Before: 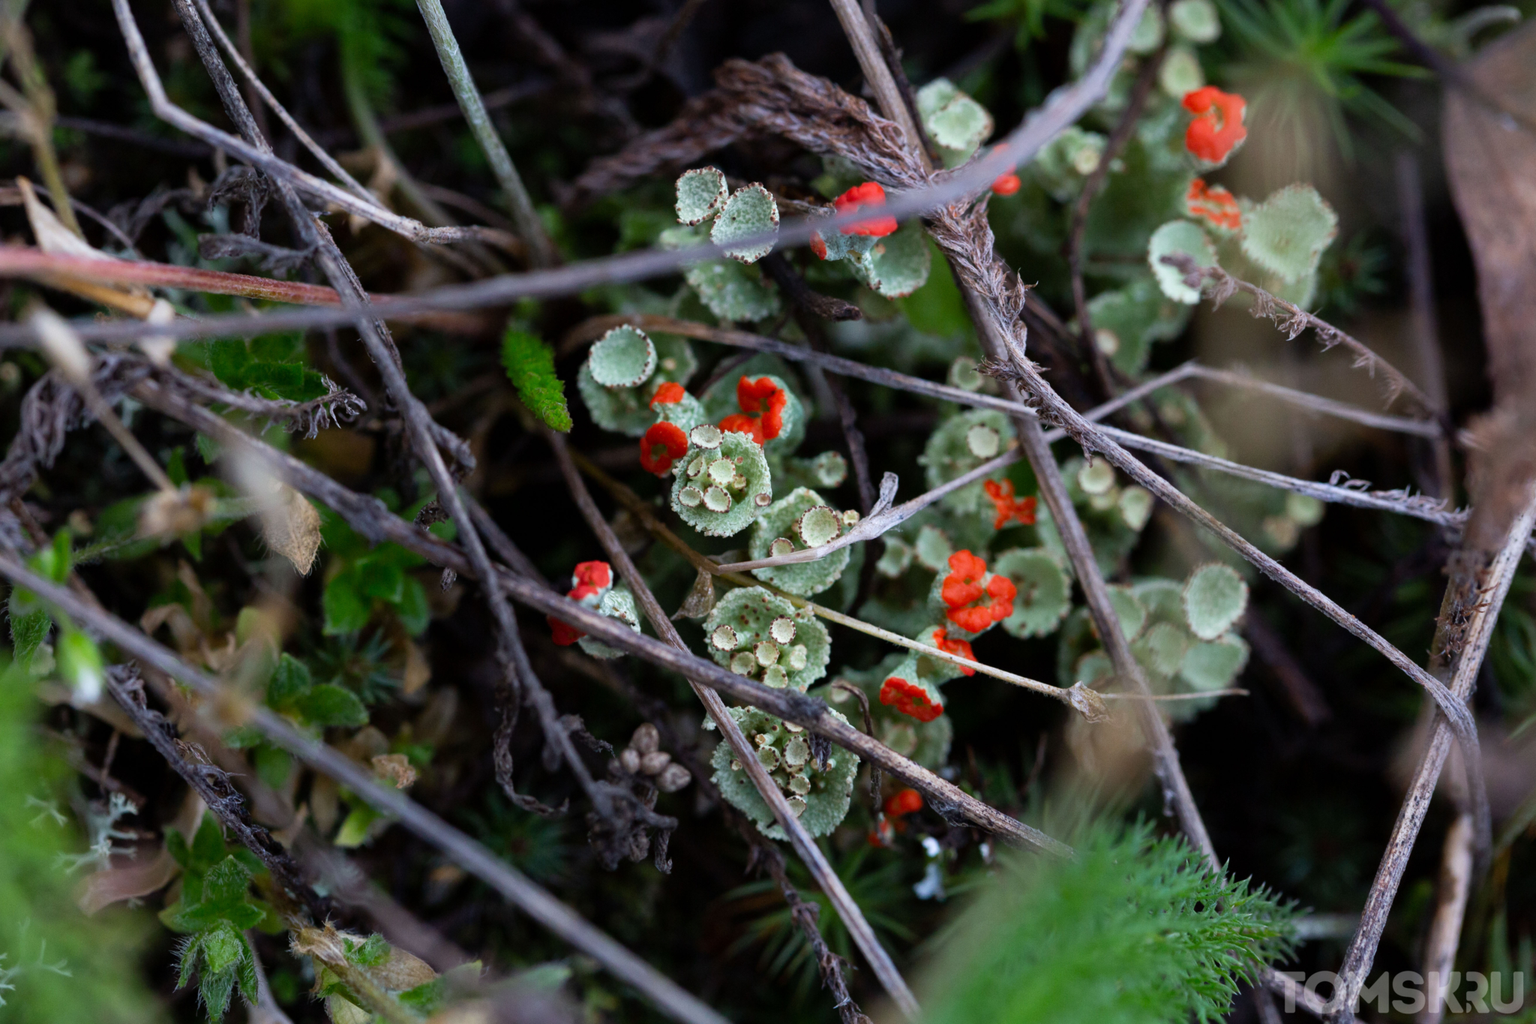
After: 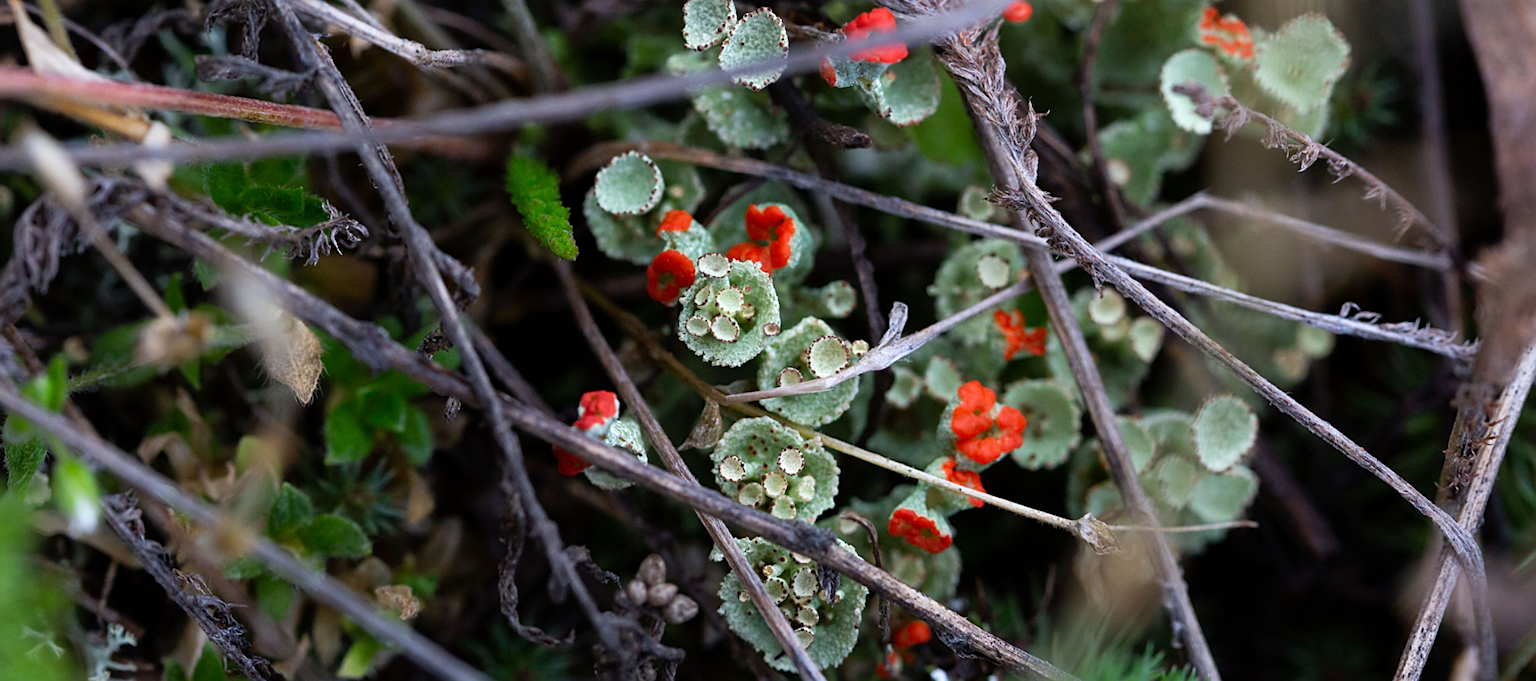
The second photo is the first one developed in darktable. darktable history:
crop: top 16.727%, bottom 16.727%
exposure: exposure 0.127 EV, compensate highlight preservation false
sharpen: on, module defaults
rotate and perspective: rotation 0.174°, lens shift (vertical) 0.013, lens shift (horizontal) 0.019, shear 0.001, automatic cropping original format, crop left 0.007, crop right 0.991, crop top 0.016, crop bottom 0.997
